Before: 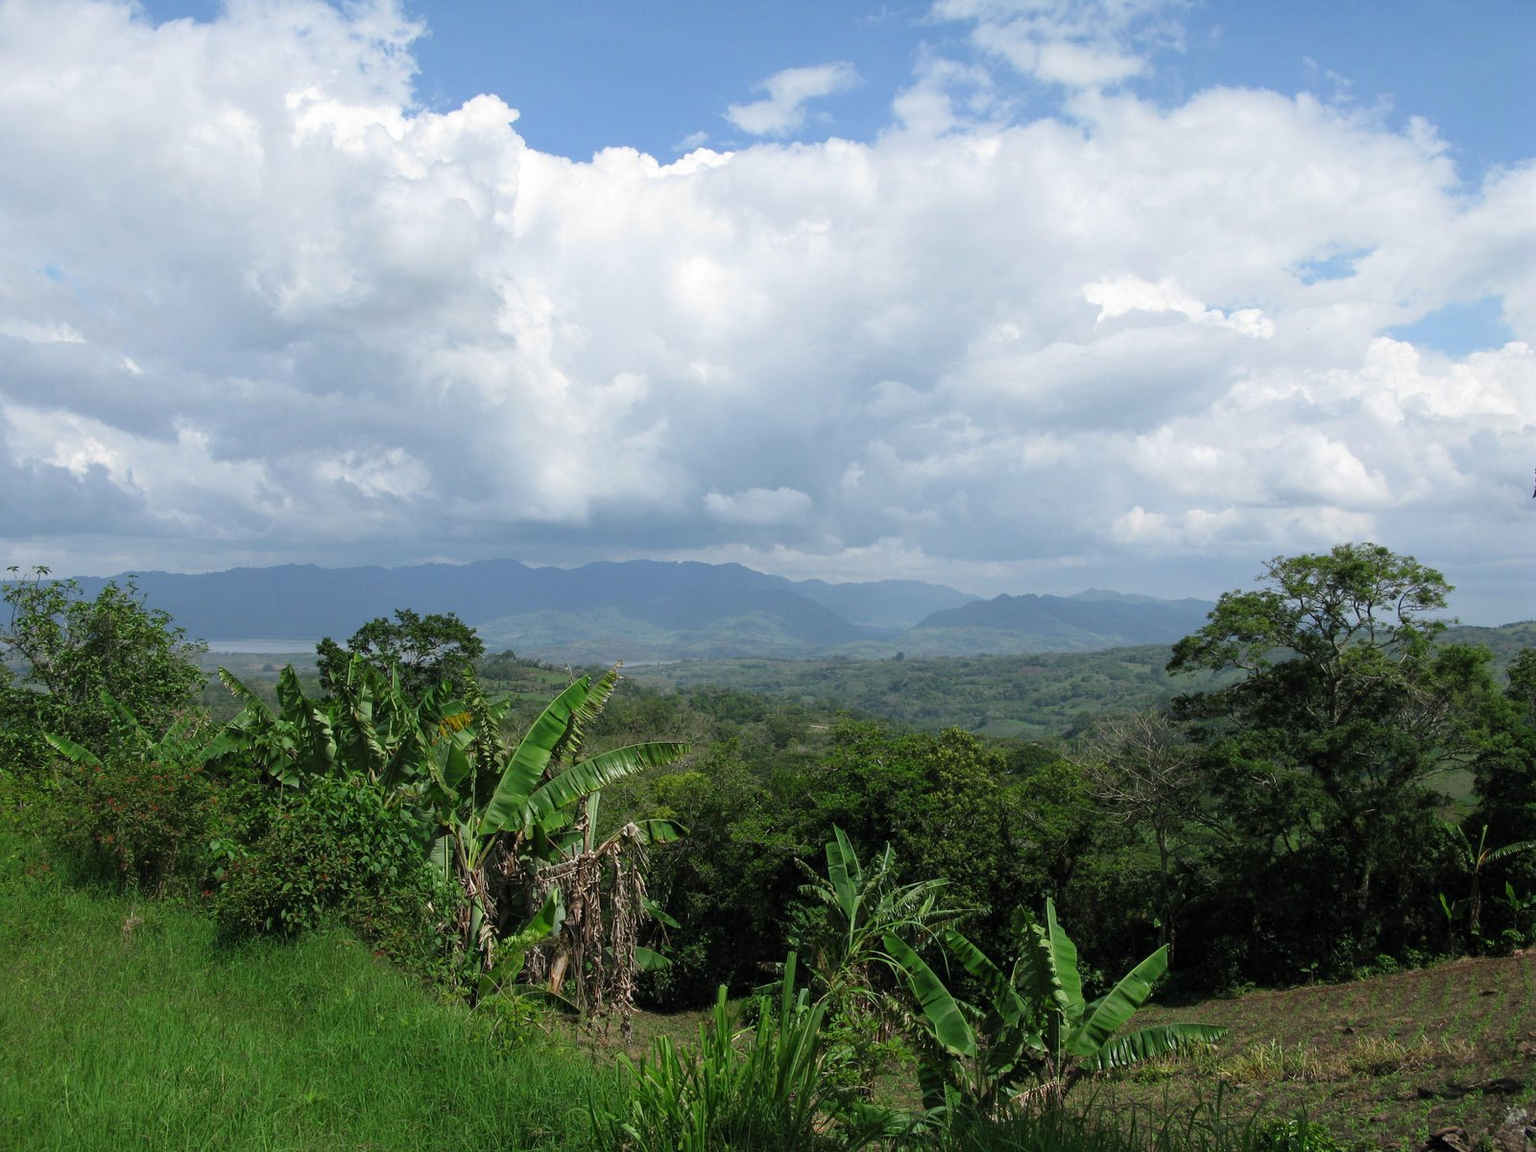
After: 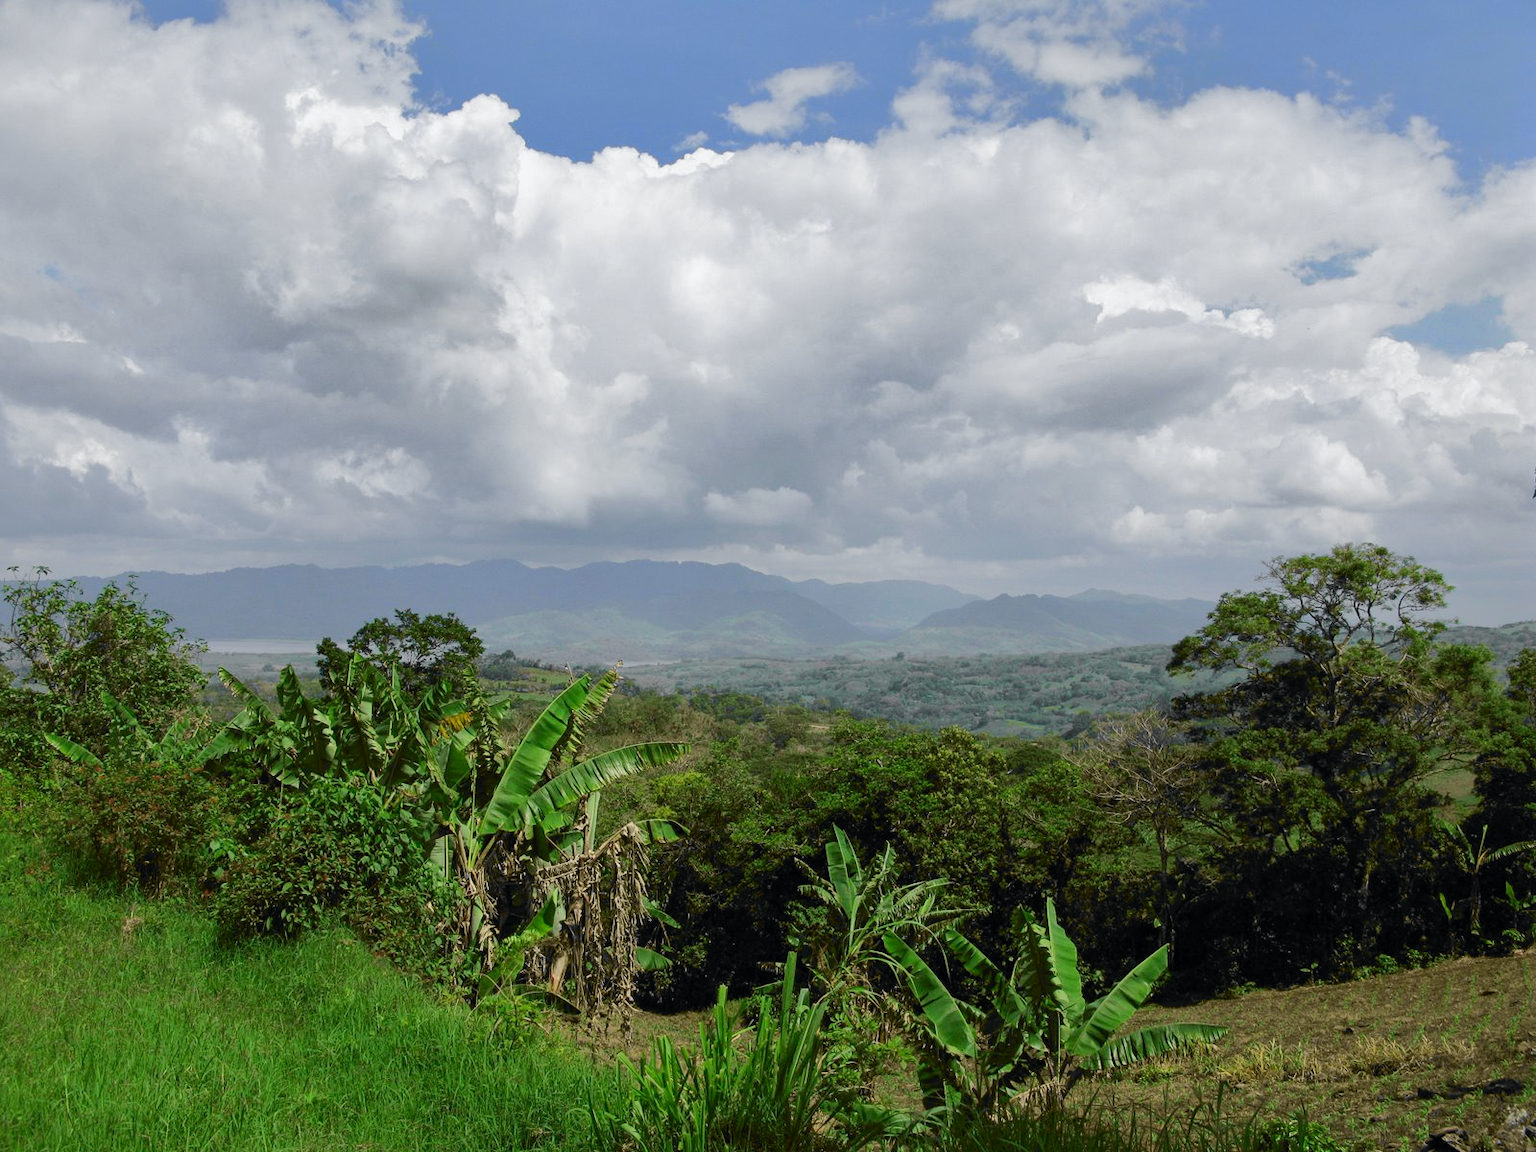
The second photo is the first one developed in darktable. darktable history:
tone curve: curves: ch0 [(0, 0) (0.071, 0.047) (0.266, 0.26) (0.483, 0.554) (0.753, 0.811) (1, 0.983)]; ch1 [(0, 0) (0.346, 0.307) (0.408, 0.387) (0.463, 0.465) (0.482, 0.493) (0.502, 0.499) (0.517, 0.502) (0.55, 0.548) (0.597, 0.61) (0.651, 0.698) (1, 1)]; ch2 [(0, 0) (0.346, 0.34) (0.434, 0.46) (0.485, 0.494) (0.5, 0.498) (0.517, 0.506) (0.526, 0.545) (0.583, 0.61) (0.625, 0.659) (1, 1)], color space Lab, independent channels, preserve colors none
shadows and highlights: shadows 40, highlights -60
